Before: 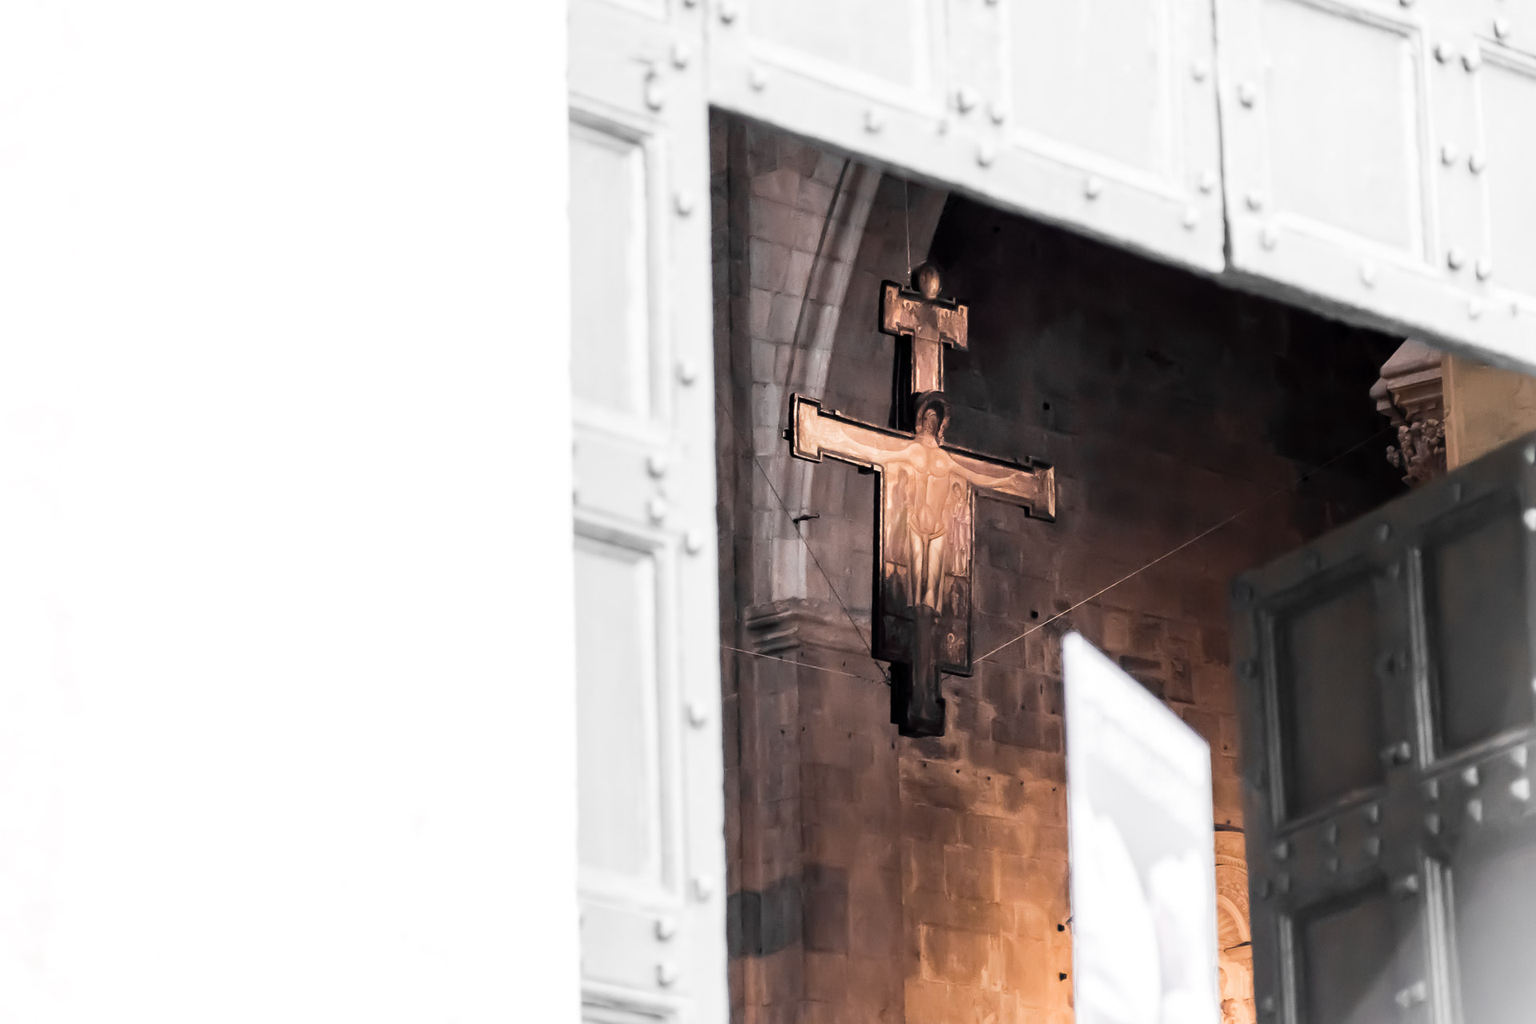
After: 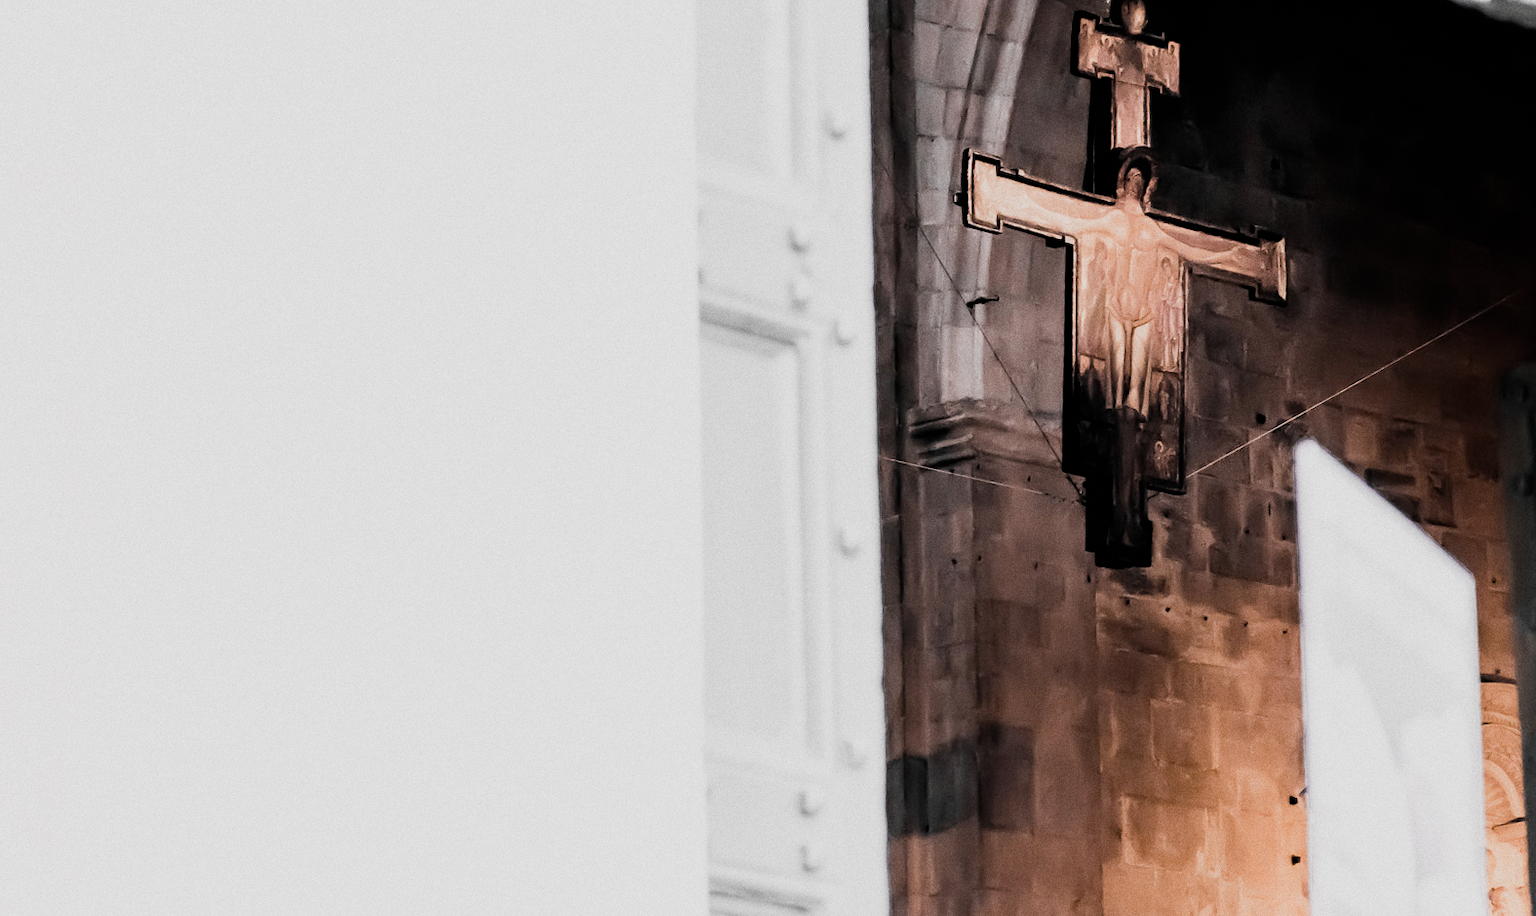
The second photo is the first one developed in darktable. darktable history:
grain: on, module defaults
filmic rgb: black relative exposure -5 EV, hardness 2.88, contrast 1.4, highlights saturation mix -30%
crop: top 26.531%, right 17.959%
color balance rgb: shadows lift › chroma 1%, shadows lift › hue 113°, highlights gain › chroma 0.2%, highlights gain › hue 333°, perceptual saturation grading › global saturation 20%, perceptual saturation grading › highlights -50%, perceptual saturation grading › shadows 25%, contrast -10%
